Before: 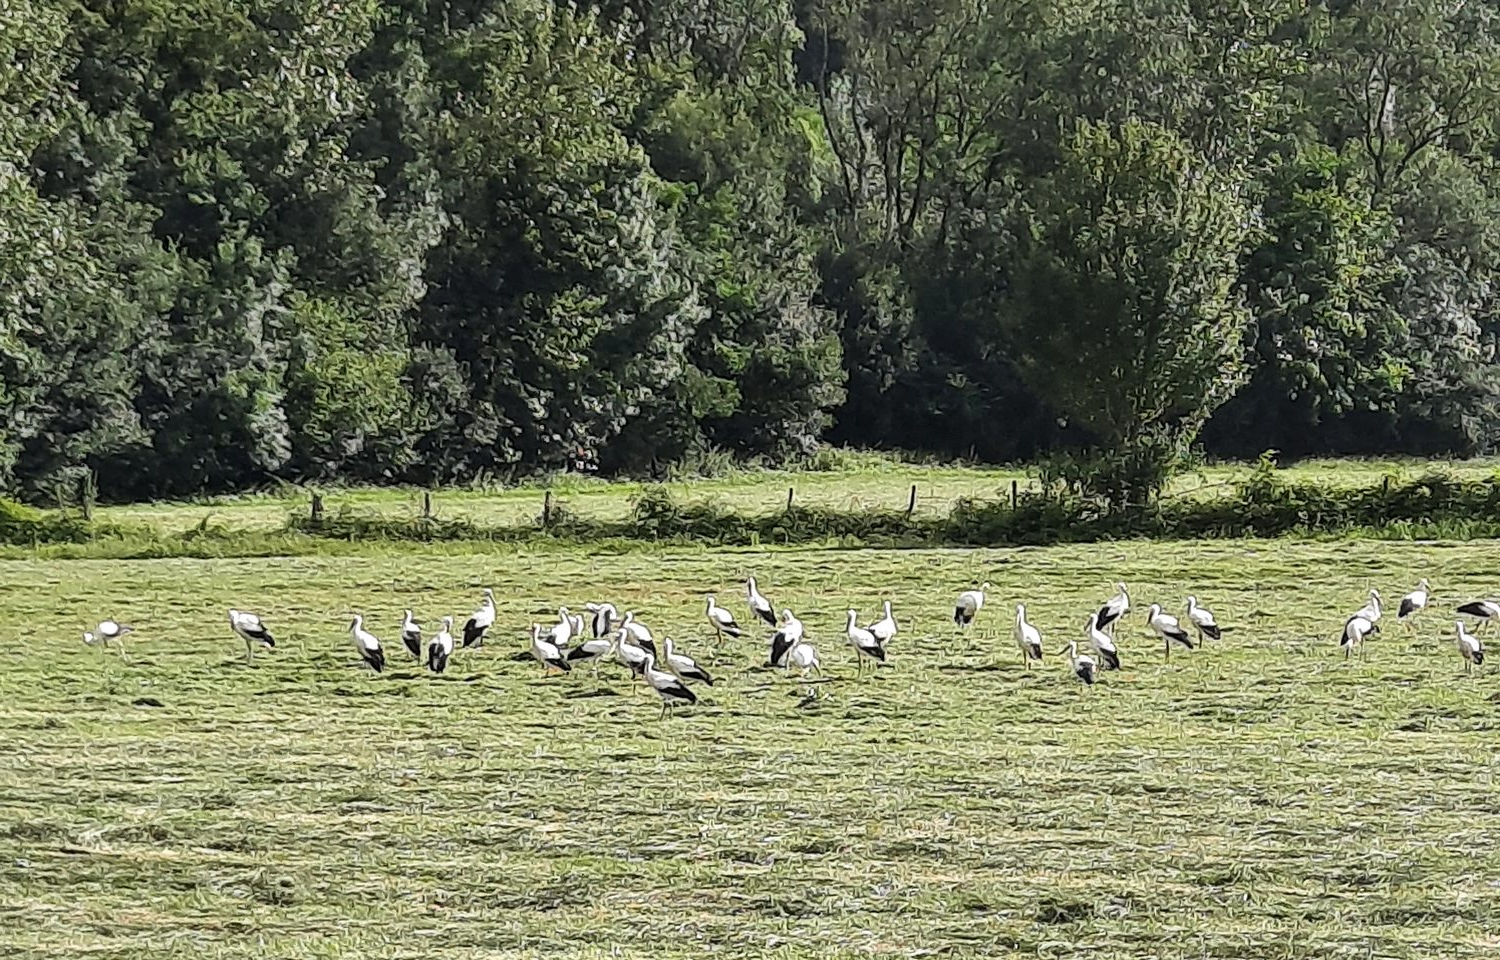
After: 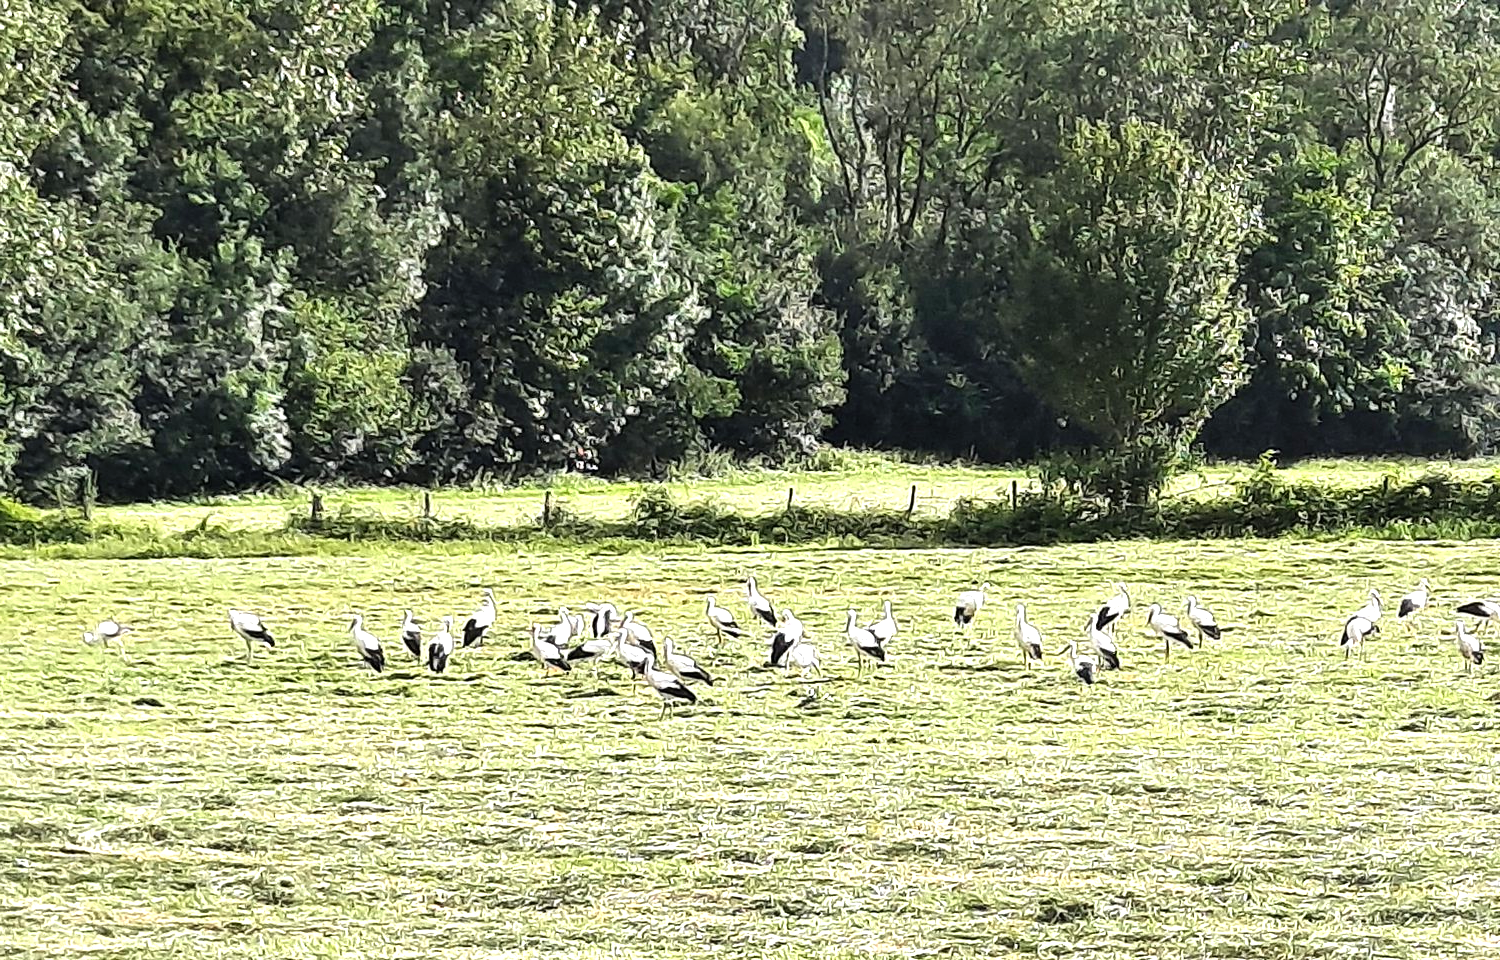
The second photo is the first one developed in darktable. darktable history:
exposure: exposure -0.072 EV, compensate highlight preservation false
levels: levels [0, 0.374, 0.749]
